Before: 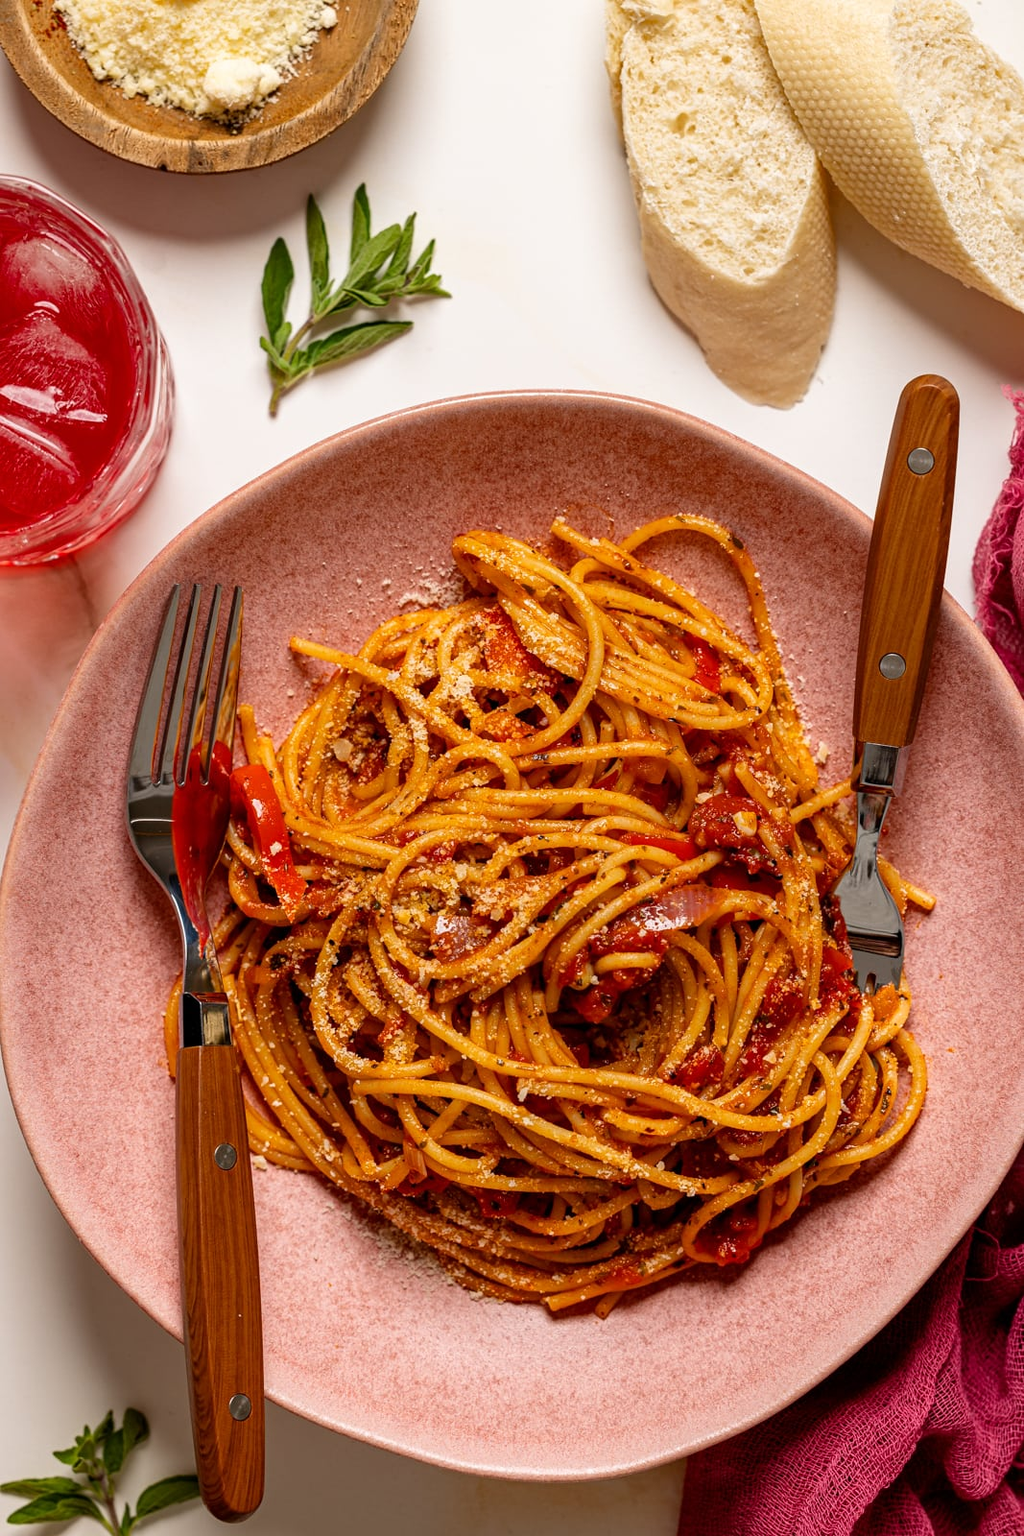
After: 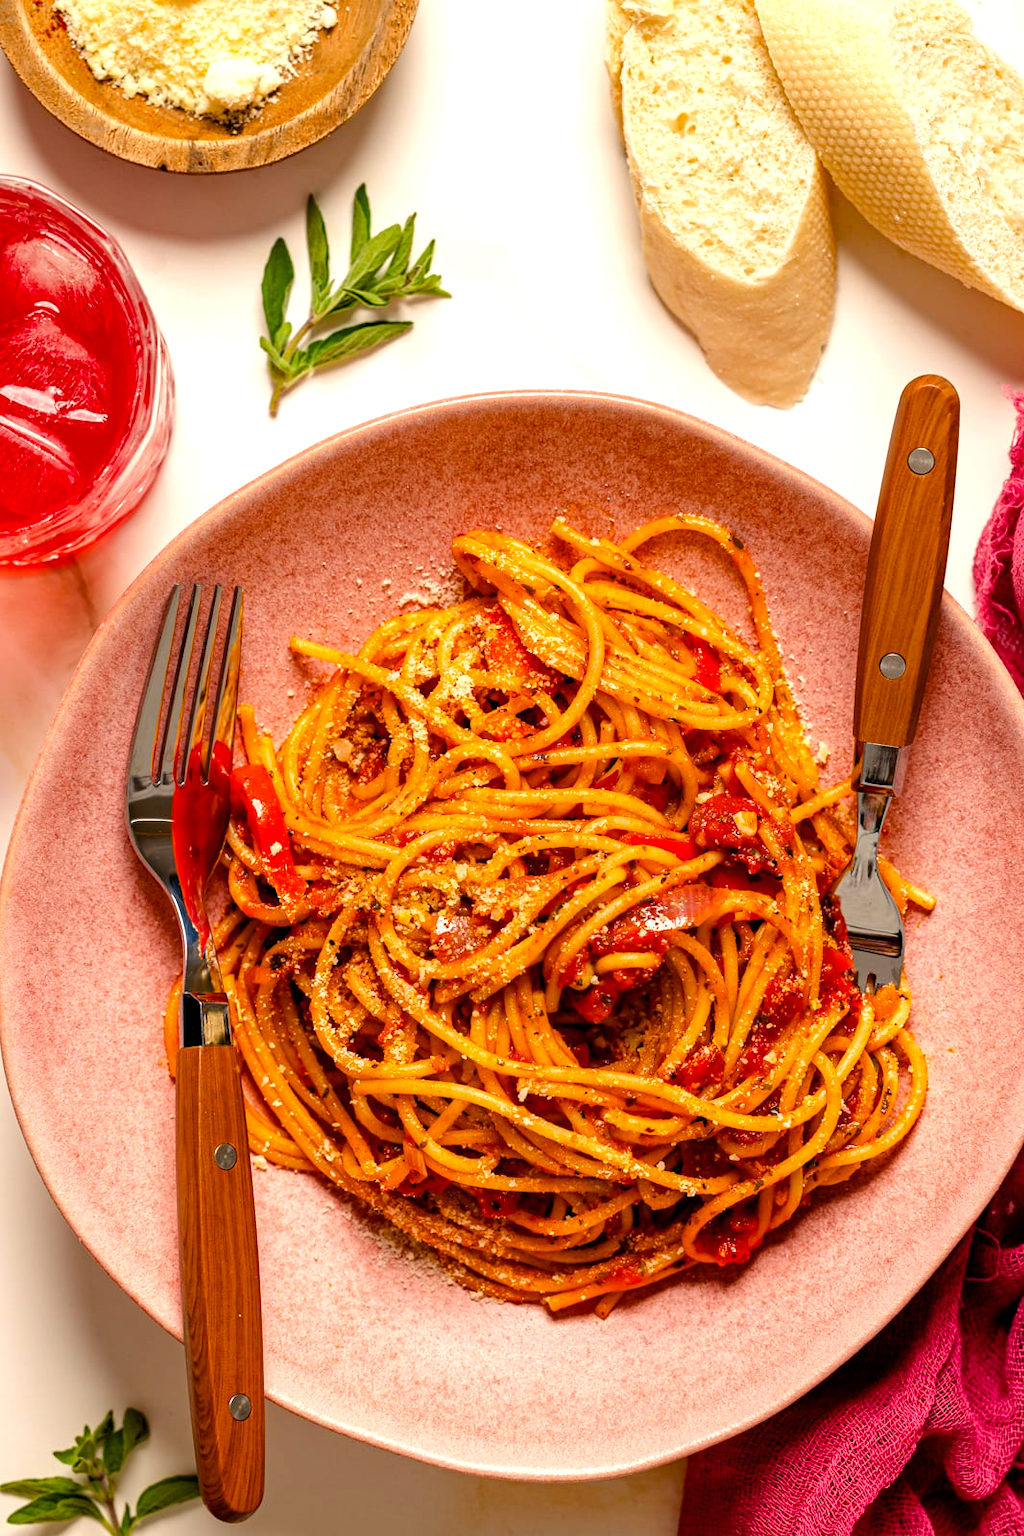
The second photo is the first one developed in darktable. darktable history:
color balance rgb: highlights gain › chroma 3.101%, highlights gain › hue 76.43°, linear chroma grading › shadows 19.938%, linear chroma grading › highlights 3.018%, linear chroma grading › mid-tones 10.293%, perceptual saturation grading › global saturation 0.949%, perceptual brilliance grading › mid-tones 11.002%, perceptual brilliance grading › shadows 14.566%, saturation formula JzAzBz (2021)
exposure: black level correction 0.001, exposure 0.498 EV, compensate exposure bias true, compensate highlight preservation false
